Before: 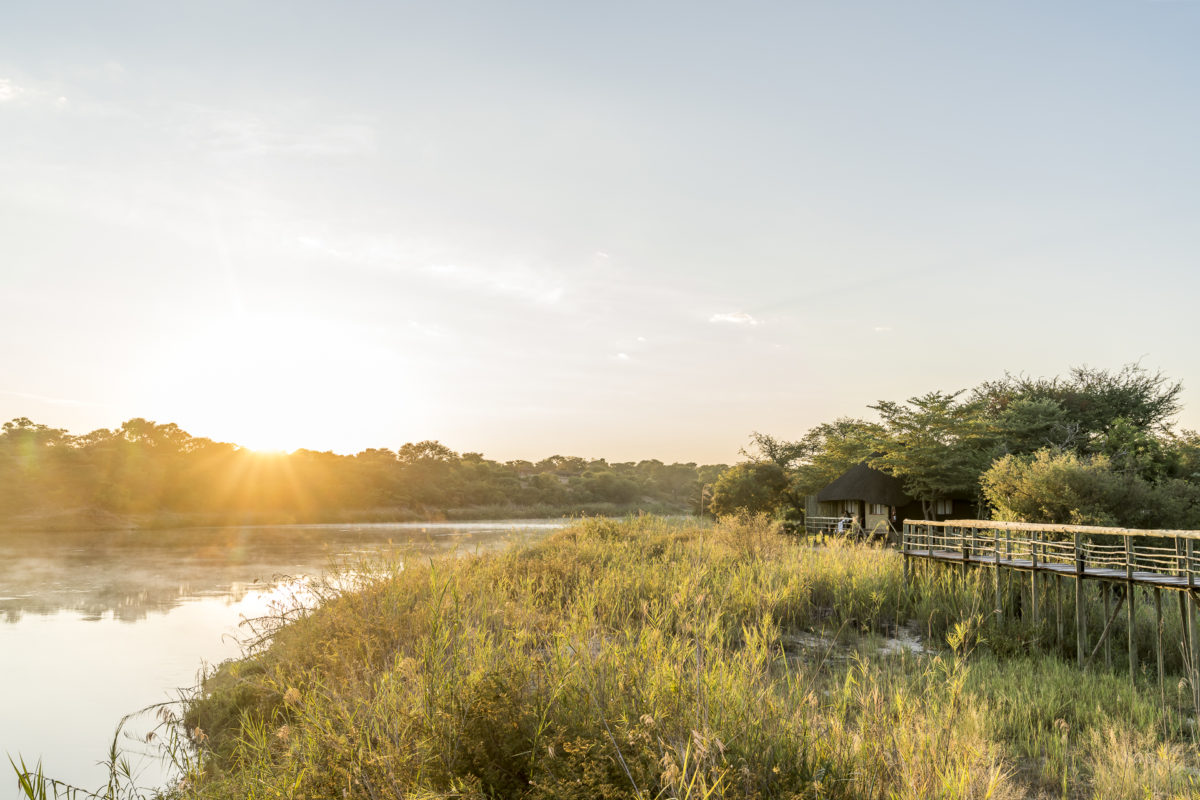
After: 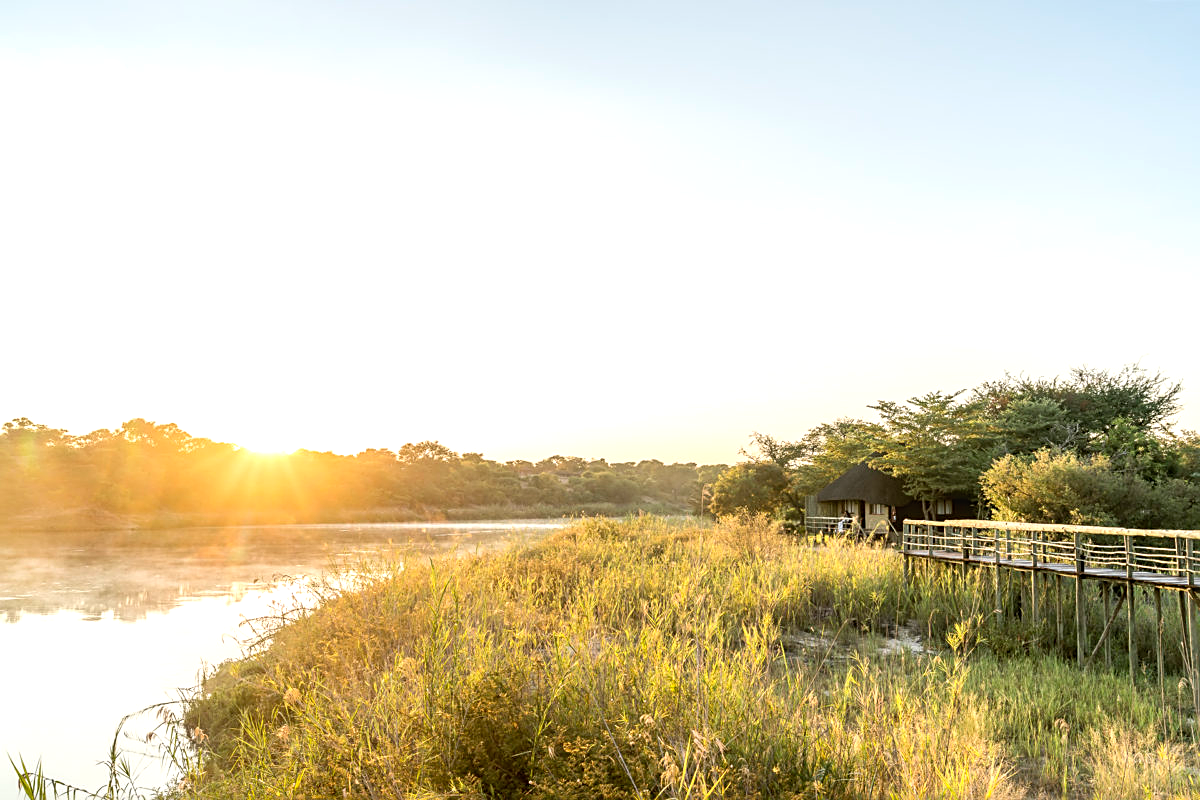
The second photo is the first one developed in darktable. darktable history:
tone equalizer: -8 EV -0.55 EV
exposure: black level correction 0.001, exposure 0.5 EV, compensate exposure bias true, compensate highlight preservation false
sharpen: on, module defaults
contrast equalizer: octaves 7, y [[0.6 ×6], [0.55 ×6], [0 ×6], [0 ×6], [0 ×6]], mix -0.2
